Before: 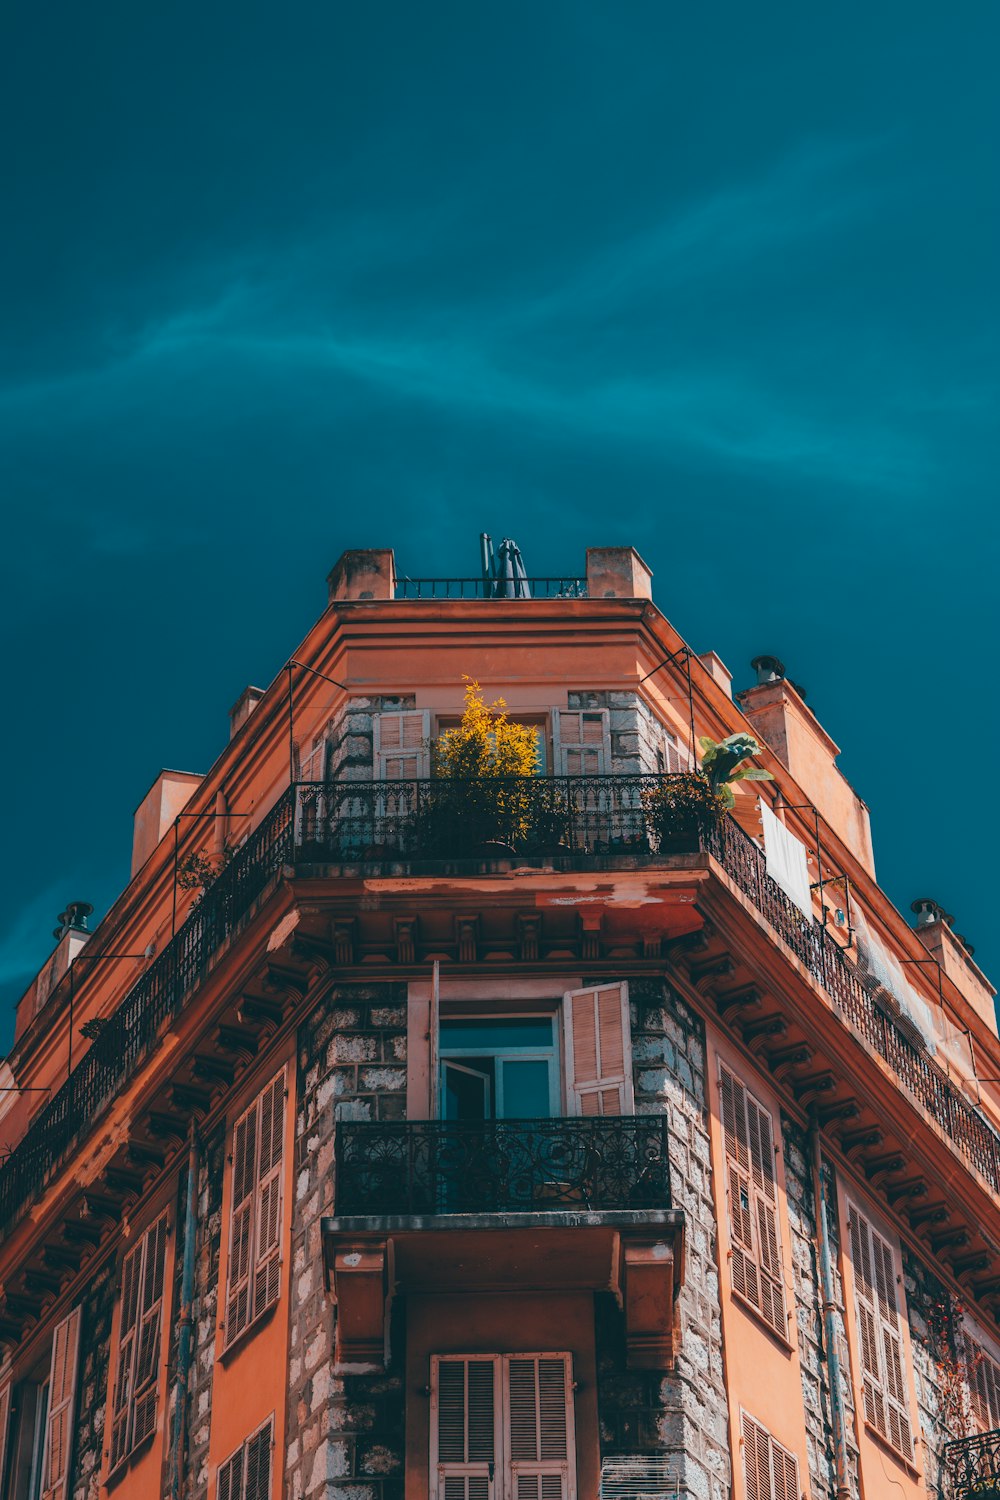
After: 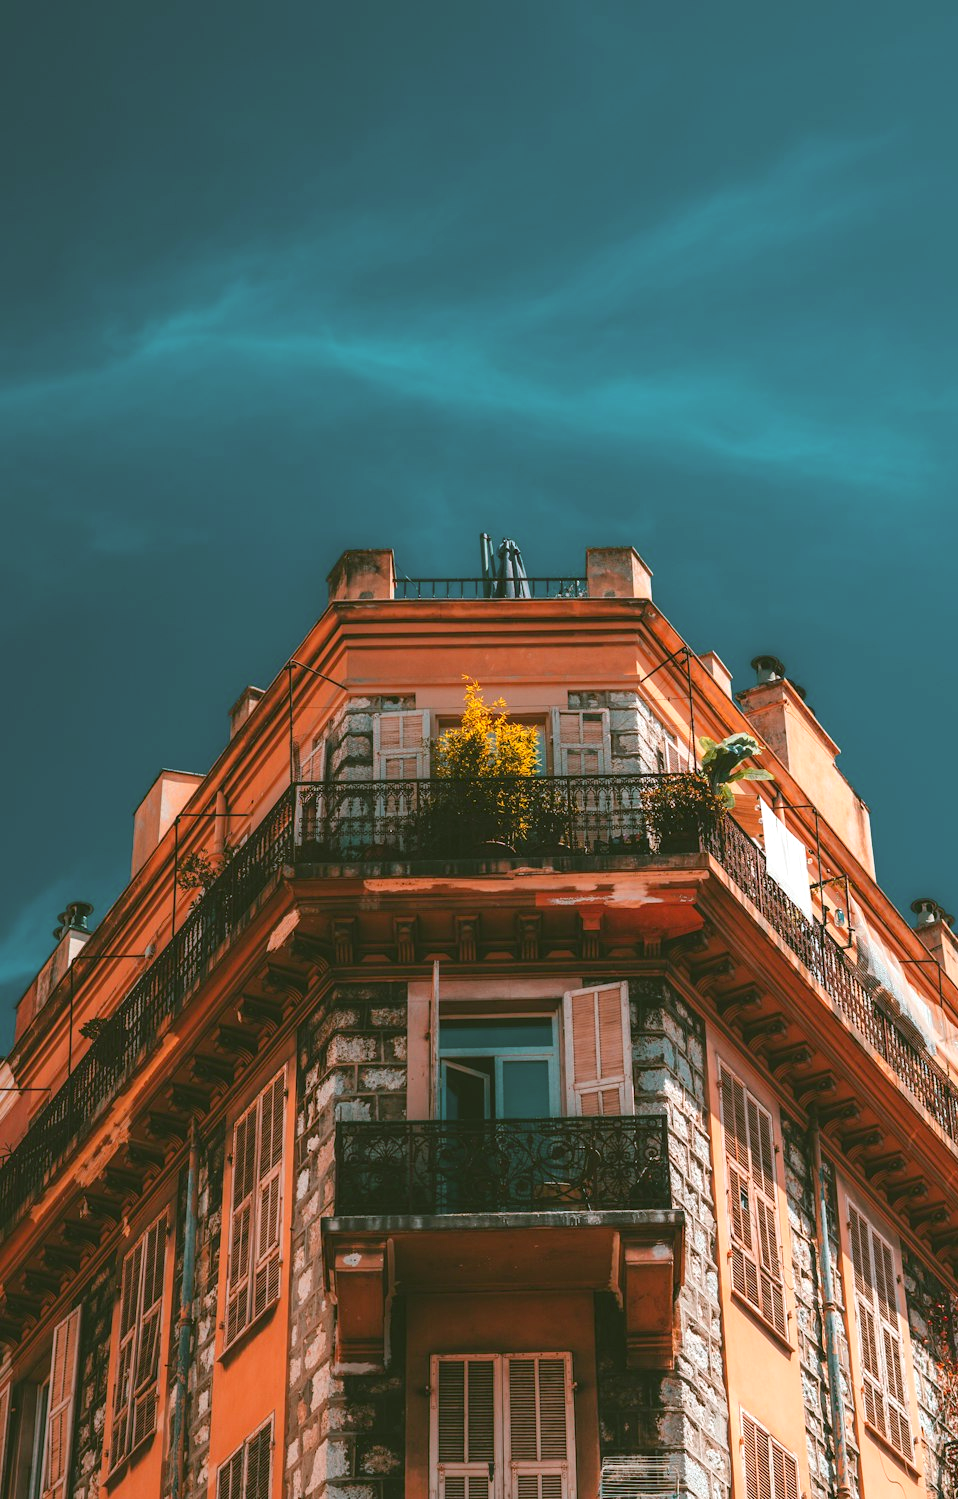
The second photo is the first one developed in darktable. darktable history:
exposure: black level correction 0, exposure 0.5 EV, compensate exposure bias true, compensate highlight preservation false
color correction: highlights a* -0.482, highlights b* 0.161, shadows a* 4.66, shadows b* 20.72
crop: right 4.126%, bottom 0.031%
